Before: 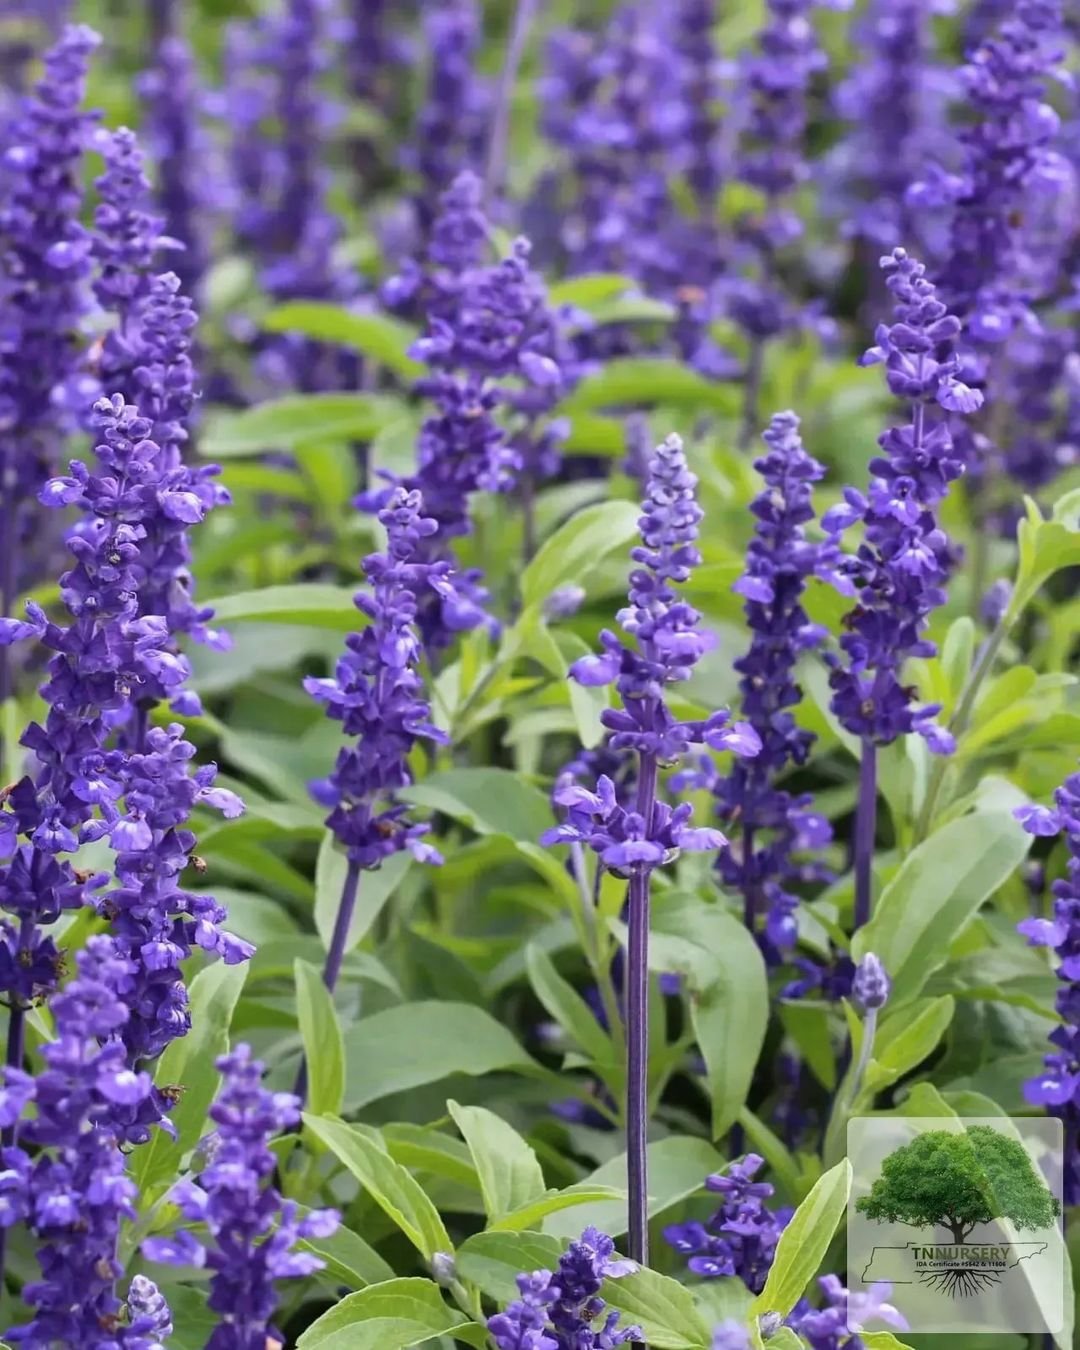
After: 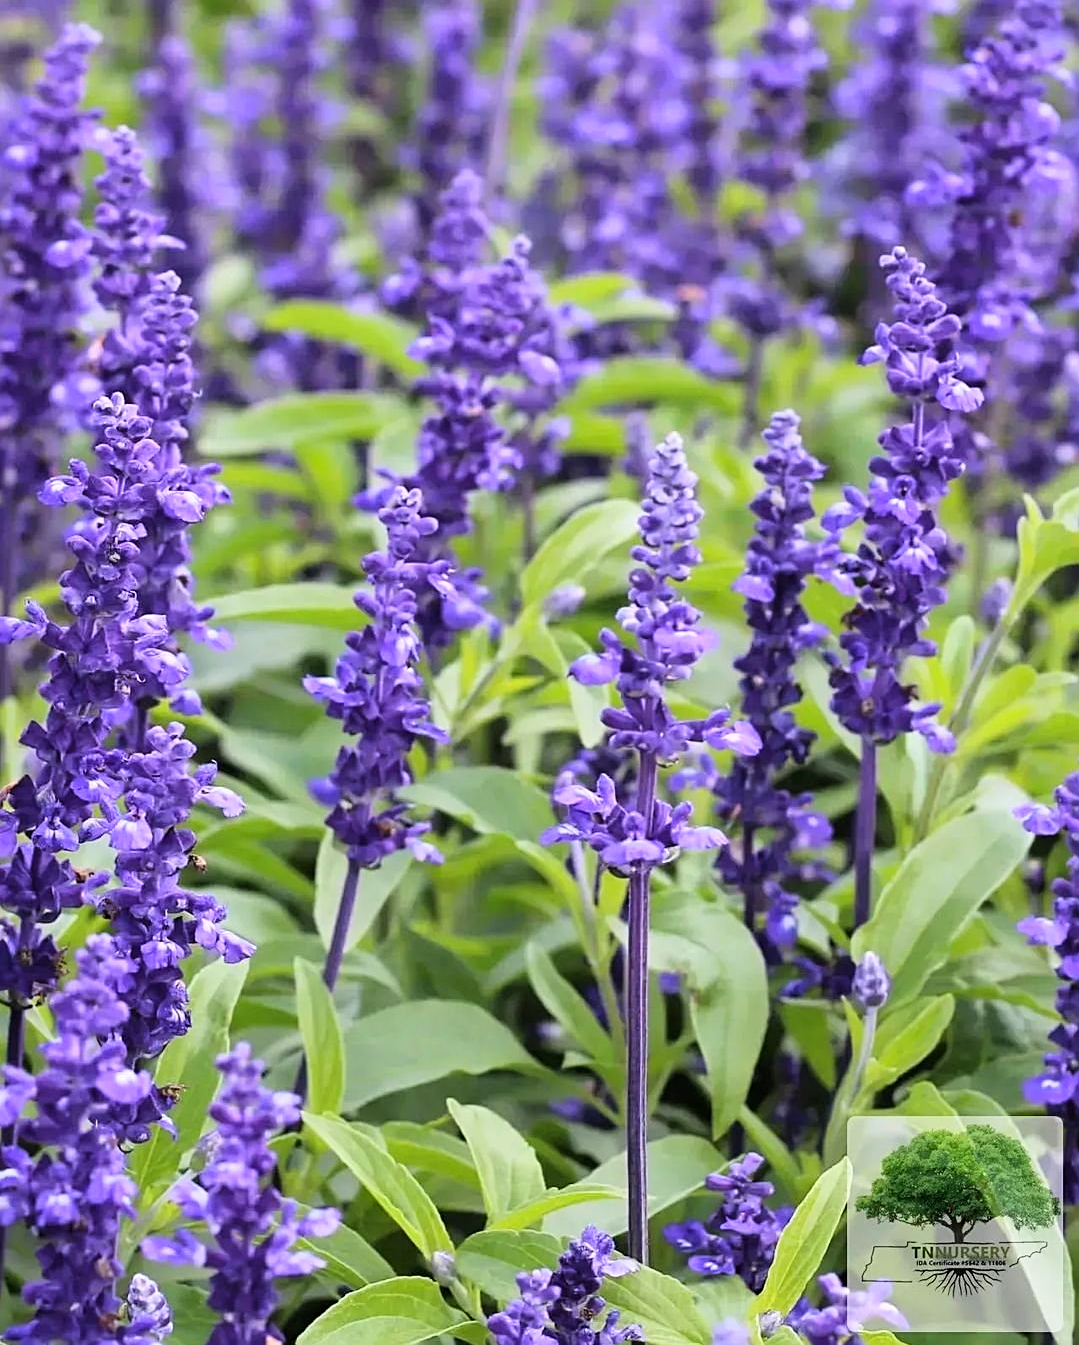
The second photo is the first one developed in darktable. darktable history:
crop: top 0.123%, bottom 0.184%
shadows and highlights: shadows 32.05, highlights -32.37, soften with gaussian
sharpen: on, module defaults
tone curve: curves: ch0 [(0, 0) (0.004, 0.001) (0.133, 0.112) (0.325, 0.362) (0.832, 0.893) (1, 1)], color space Lab, linked channels, preserve colors none
